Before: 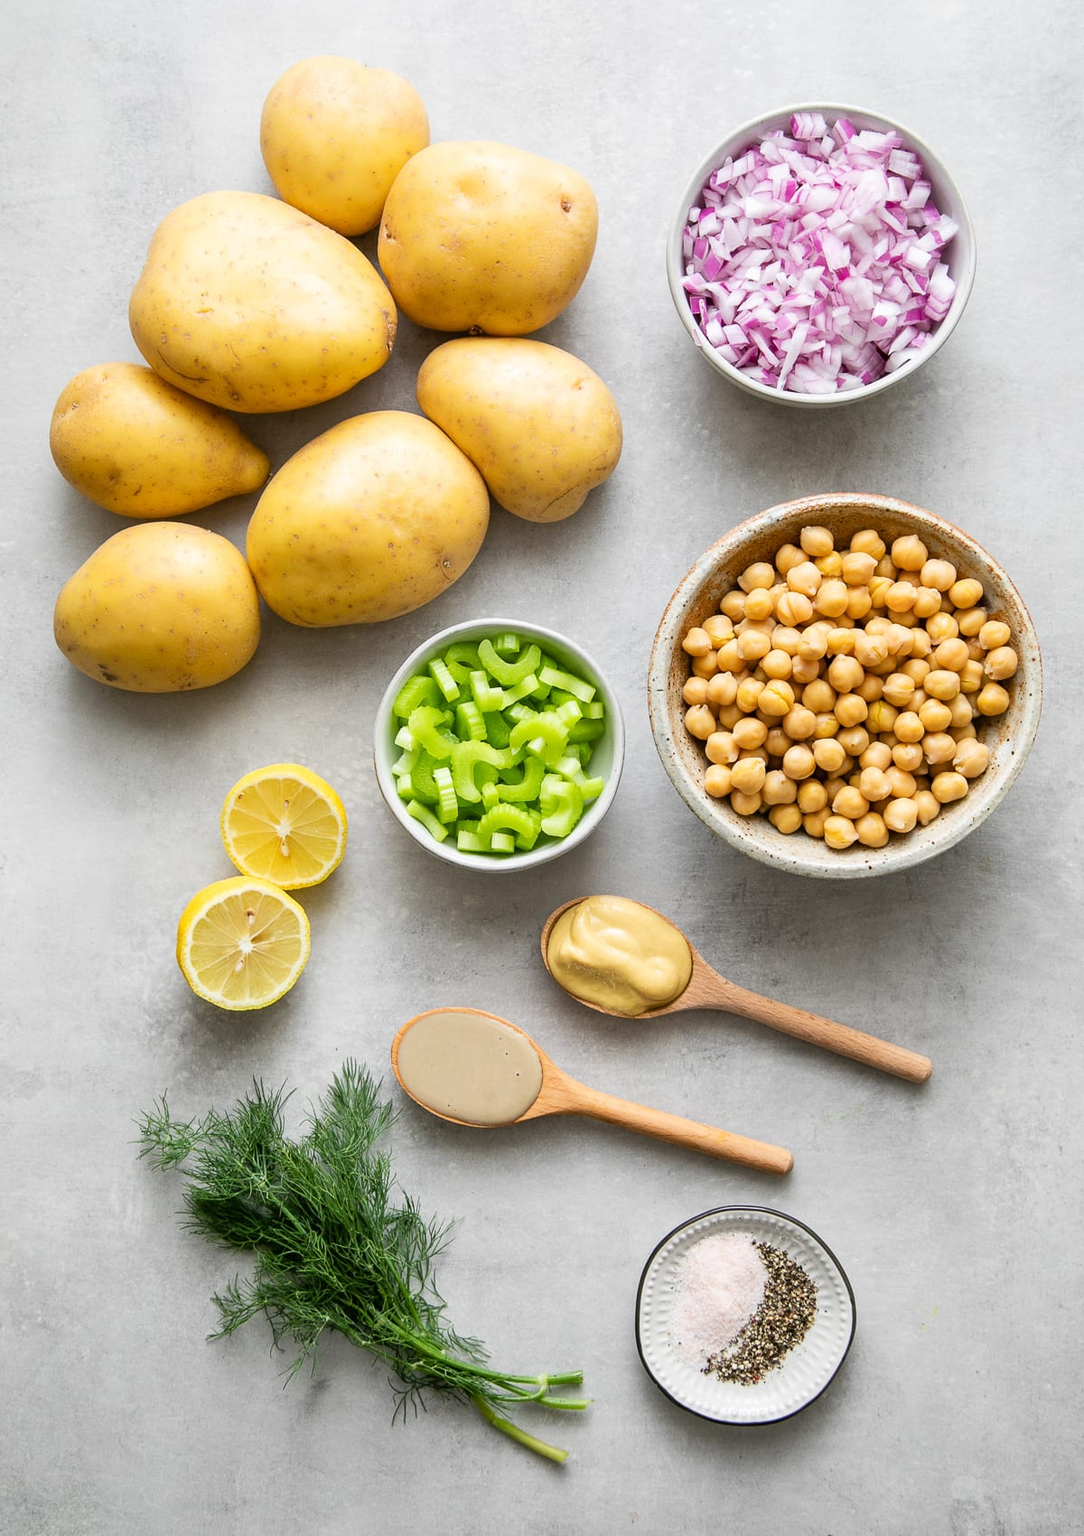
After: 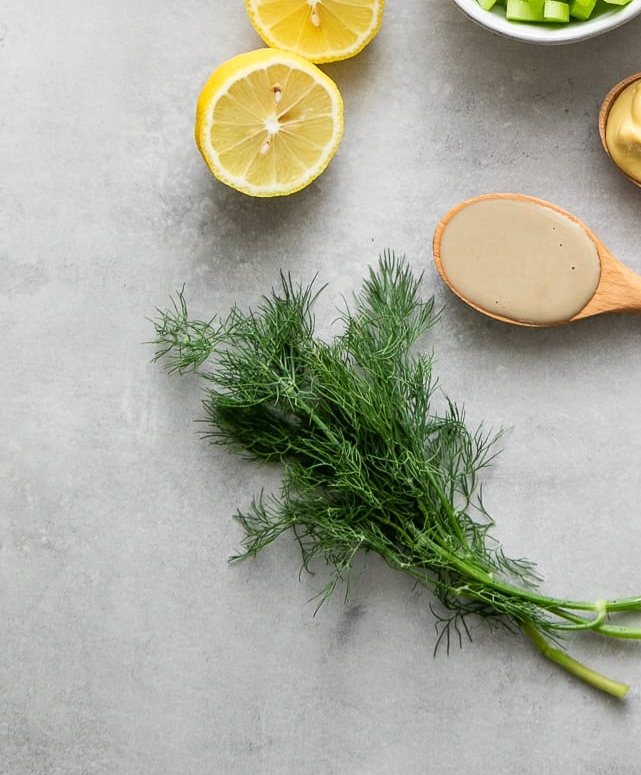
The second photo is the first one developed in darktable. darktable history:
crop and rotate: top 54.242%, right 46.507%, bottom 0.146%
tone equalizer: on, module defaults
